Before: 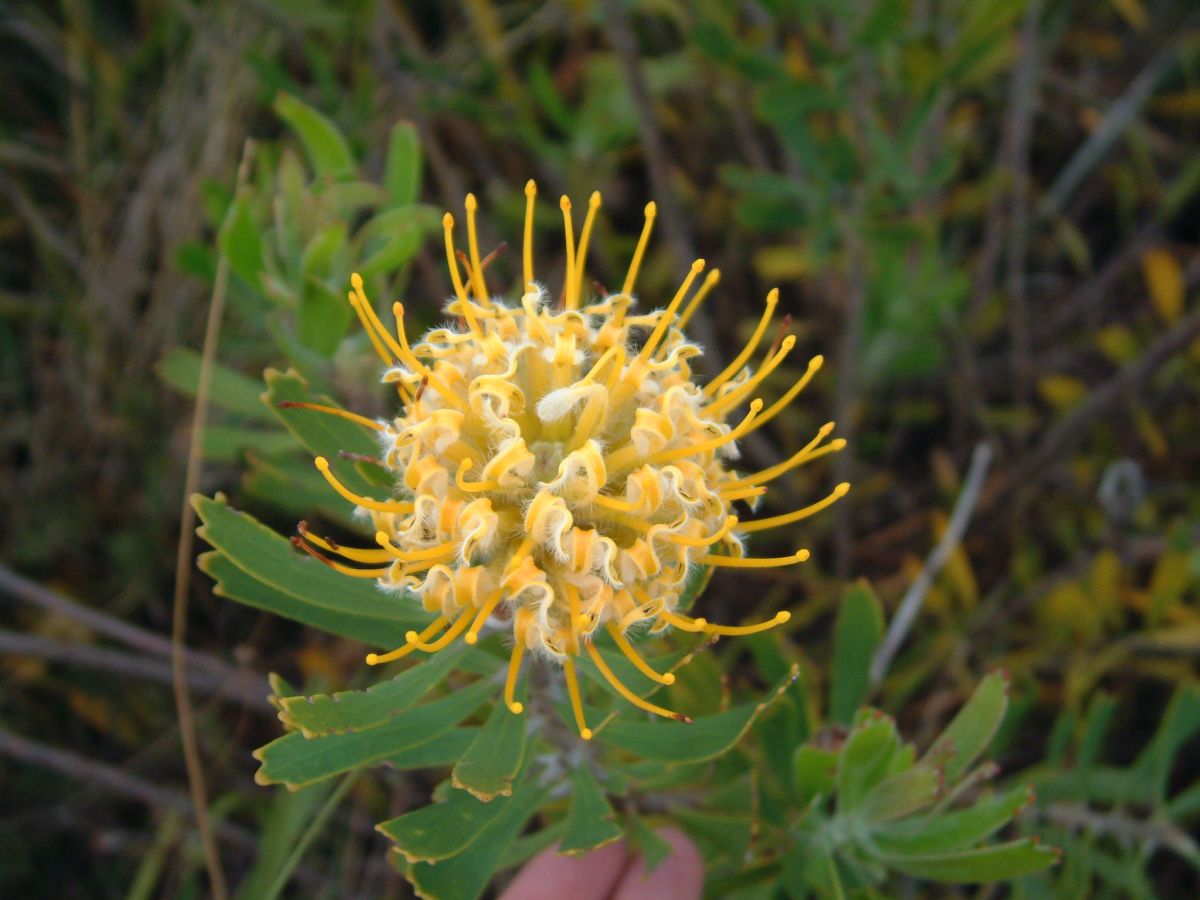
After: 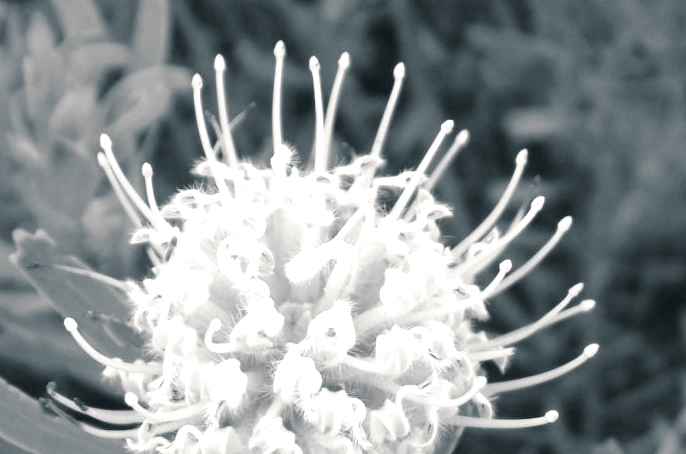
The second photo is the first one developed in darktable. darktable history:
split-toning: shadows › hue 205.2°, shadows › saturation 0.29, highlights › hue 50.4°, highlights › saturation 0.38, balance -49.9
exposure: black level correction 0, exposure 1.015 EV, compensate exposure bias true, compensate highlight preservation false
monochrome: a -71.75, b 75.82
white balance: emerald 1
crop: left 20.932%, top 15.471%, right 21.848%, bottom 34.081%
